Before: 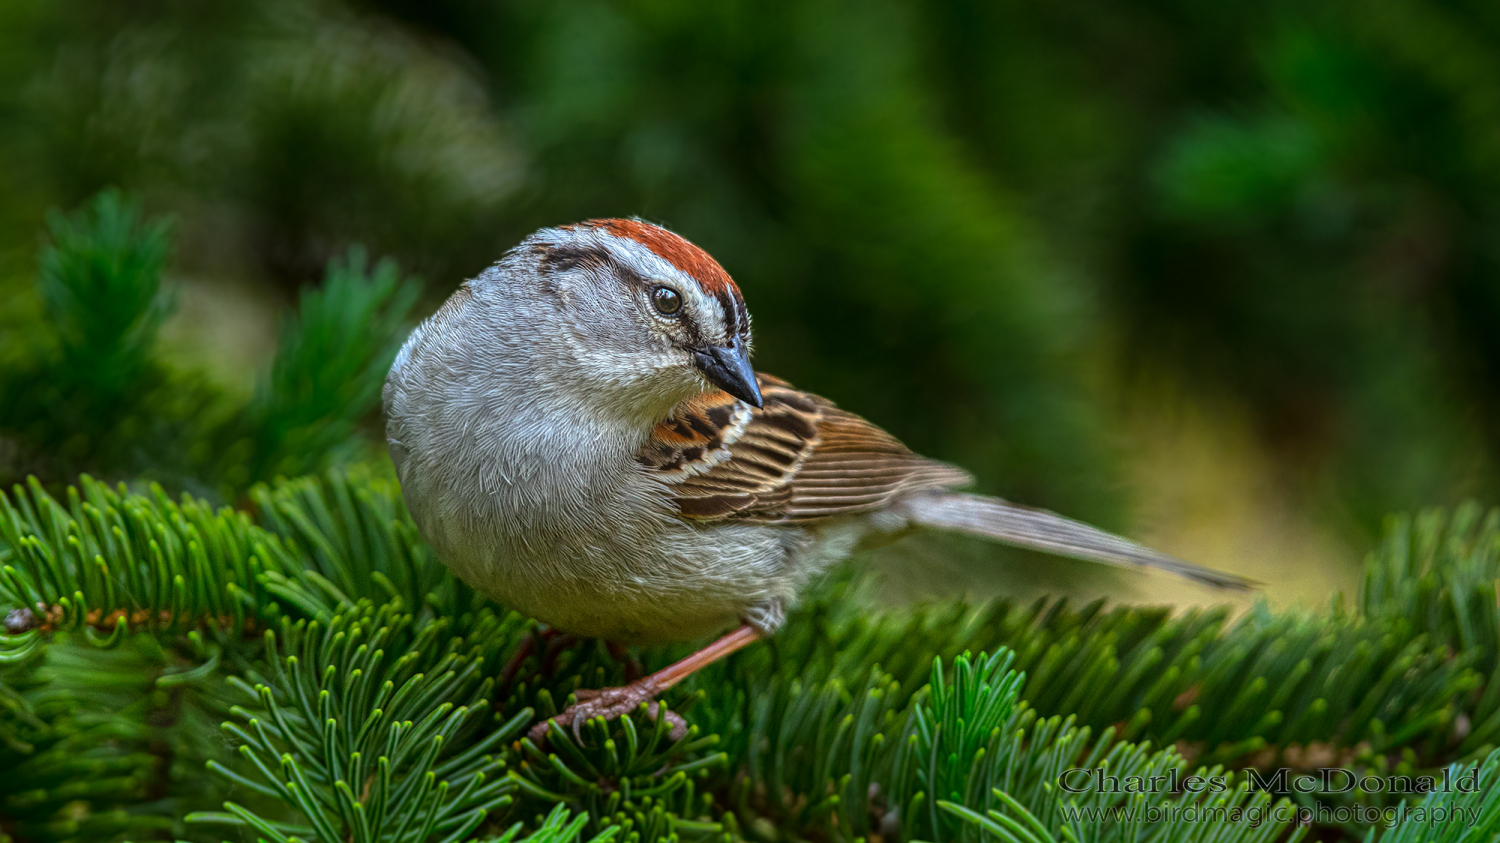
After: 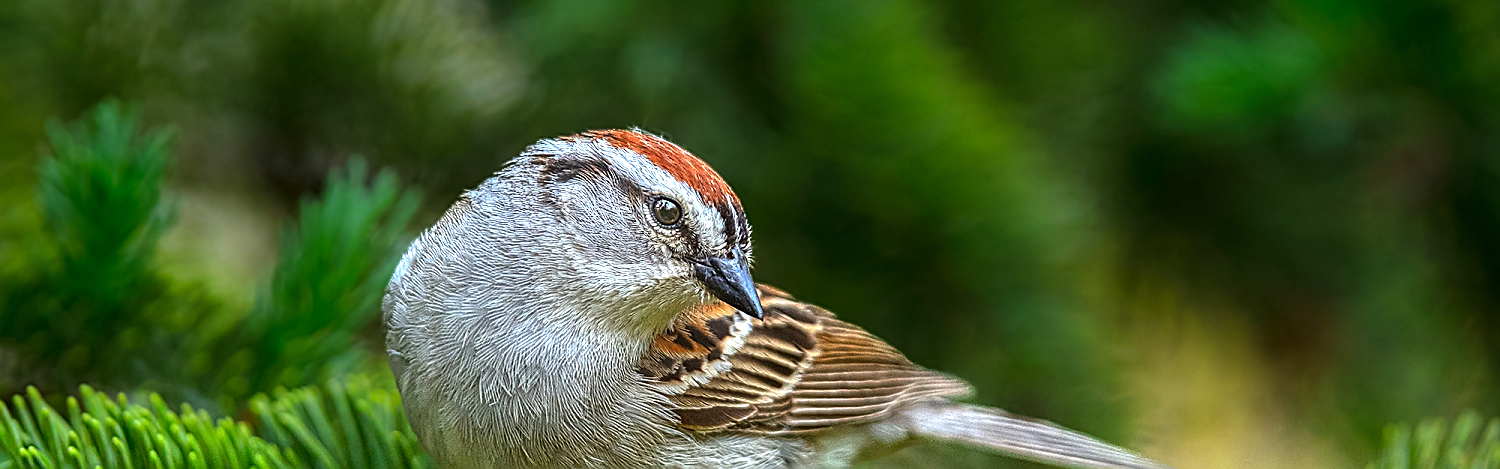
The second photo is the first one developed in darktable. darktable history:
crop and rotate: top 10.595%, bottom 33.726%
exposure: exposure 0.644 EV, compensate highlight preservation false
sharpen: radius 1.355, amount 1.26, threshold 0.637
